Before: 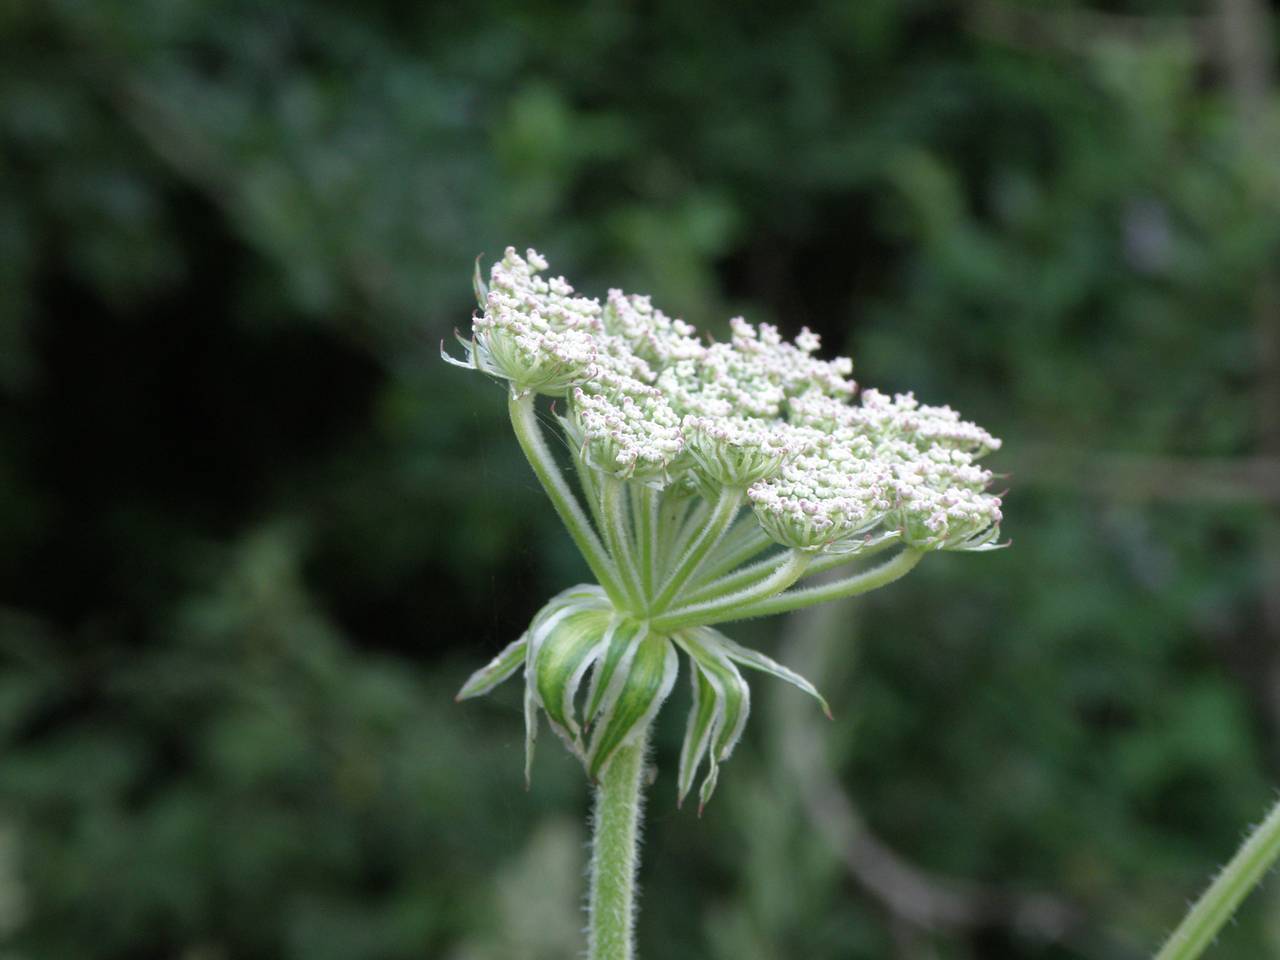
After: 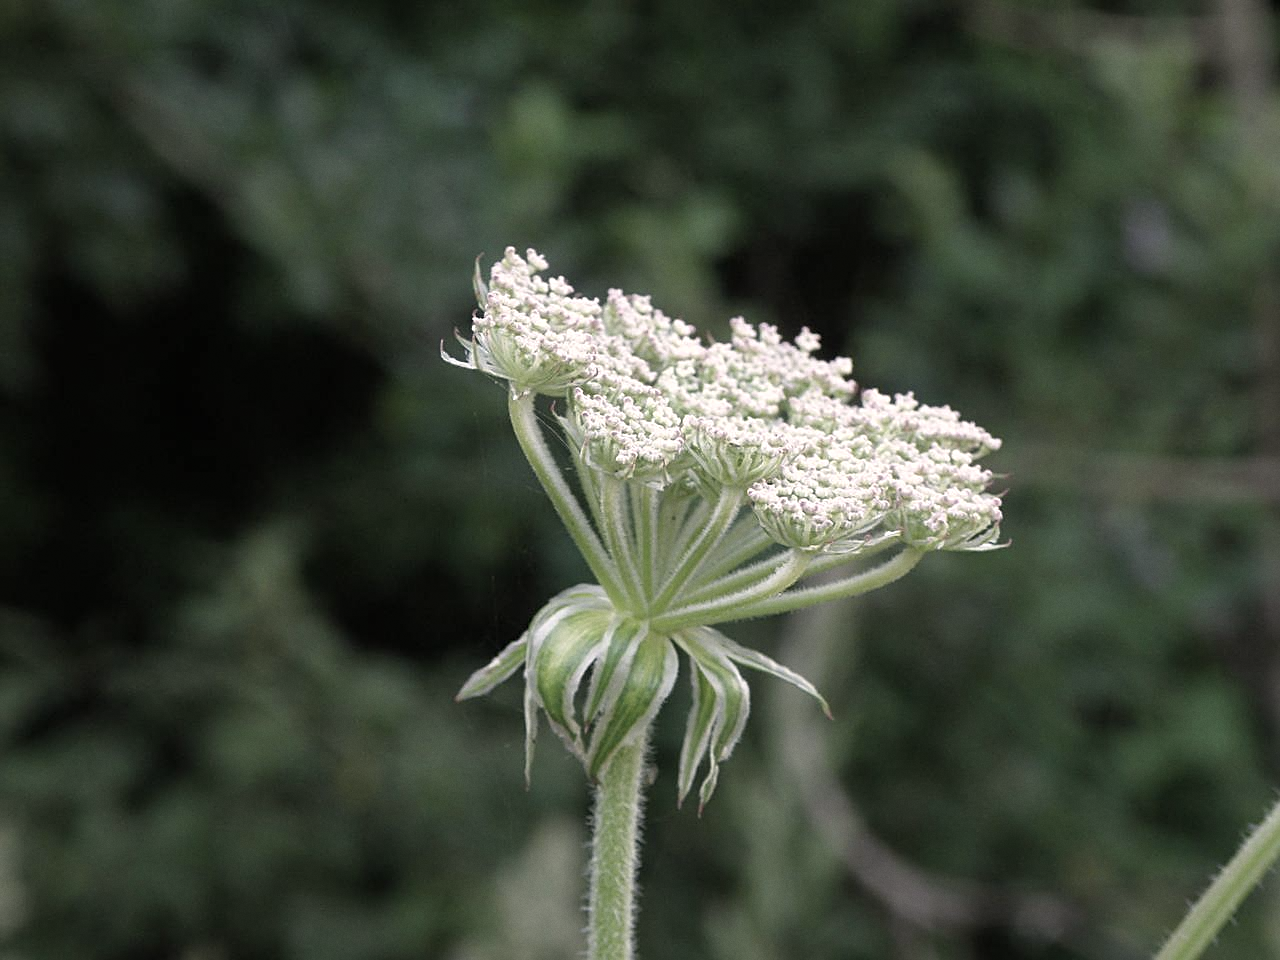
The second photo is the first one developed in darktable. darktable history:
color correction: highlights a* 5.59, highlights b* 5.24, saturation 0.68
sharpen: amount 0.575
color balance rgb: perceptual saturation grading › global saturation -1%
grain: coarseness 0.09 ISO, strength 10%
